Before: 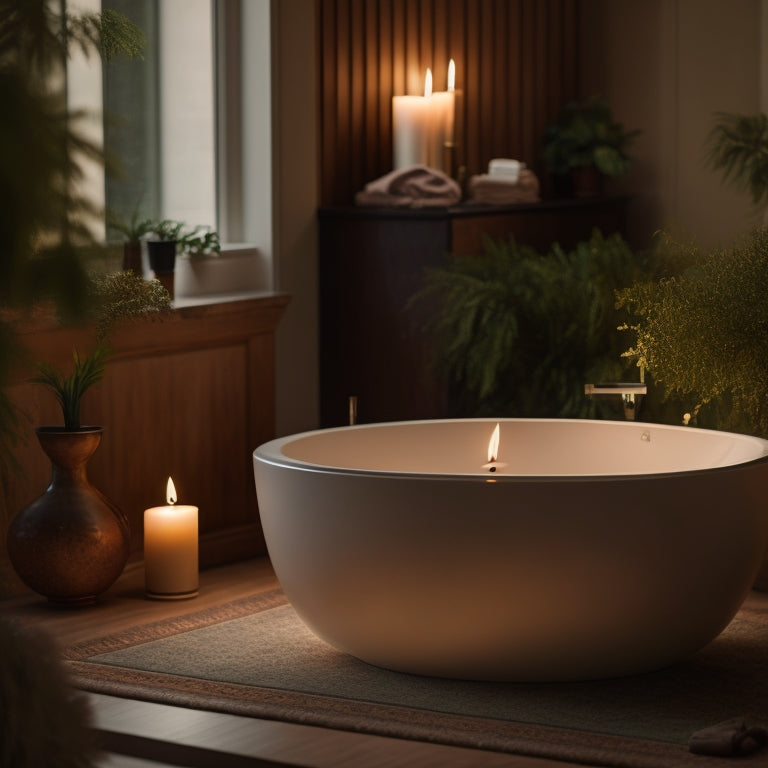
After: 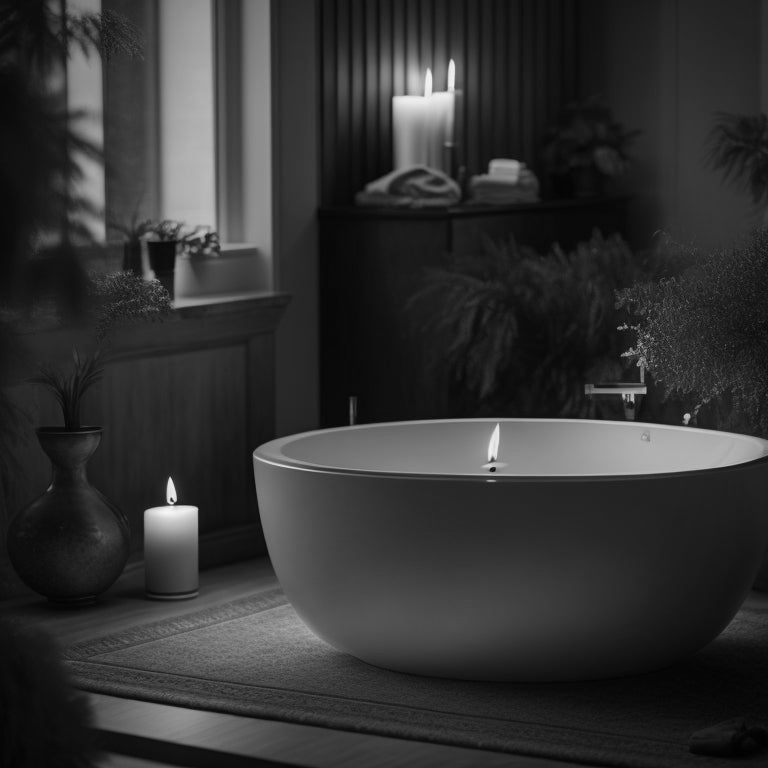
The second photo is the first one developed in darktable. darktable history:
tone equalizer: on, module defaults
vignetting: on, module defaults
monochrome: a 30.25, b 92.03
